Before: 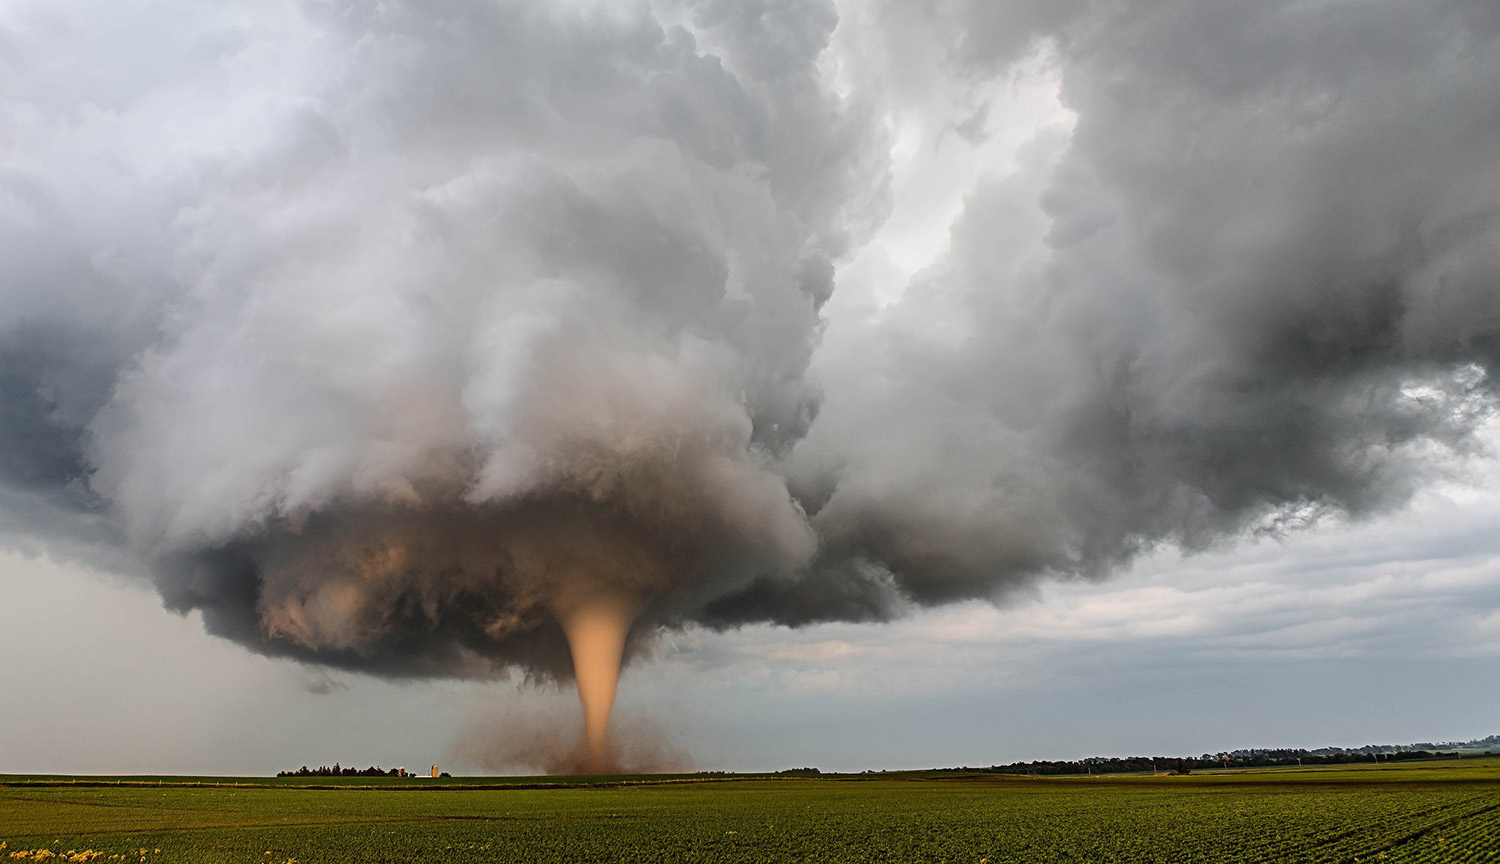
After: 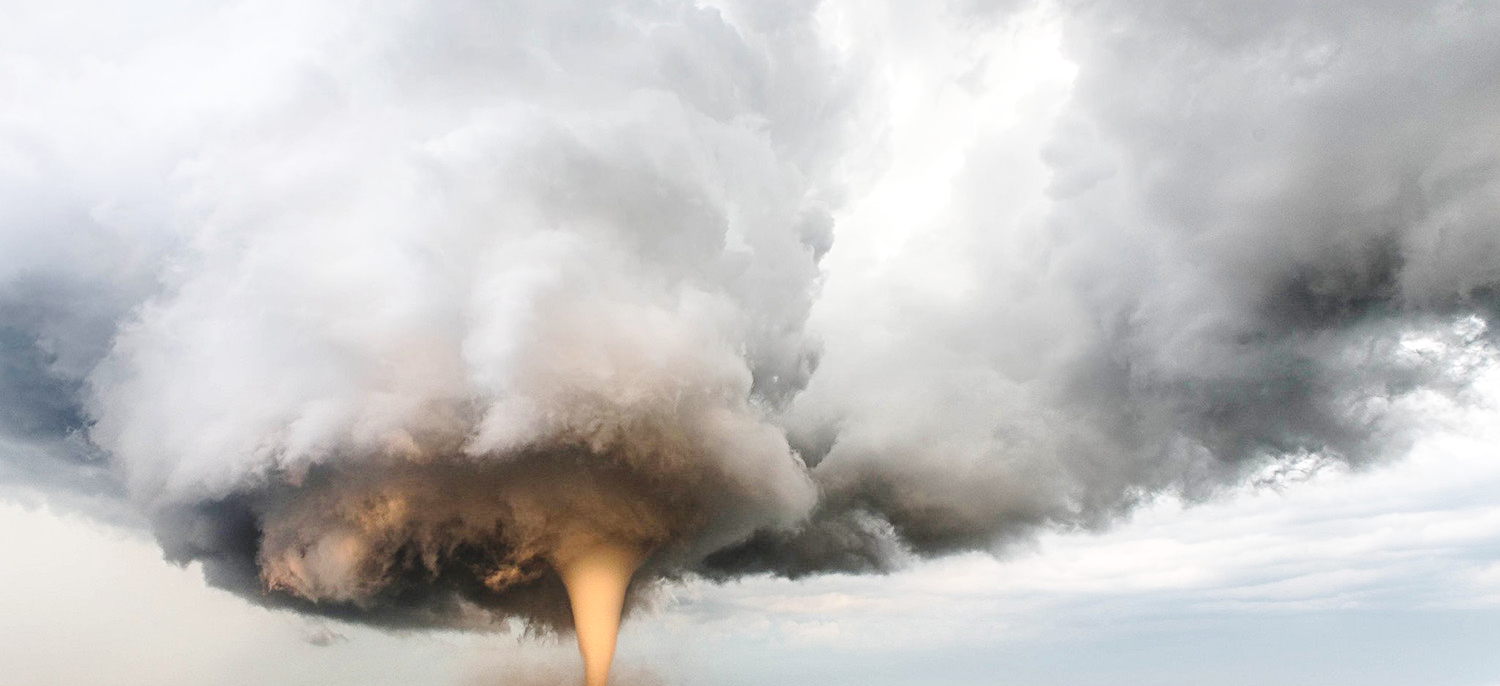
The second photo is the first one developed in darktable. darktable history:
local contrast: on, module defaults
base curve: curves: ch0 [(0, 0) (0.028, 0.03) (0.121, 0.232) (0.46, 0.748) (0.859, 0.968) (1, 1)], preserve colors none
contrast brightness saturation: contrast 0.055, brightness 0.064, saturation 0.008
crop and rotate: top 5.653%, bottom 14.908%
